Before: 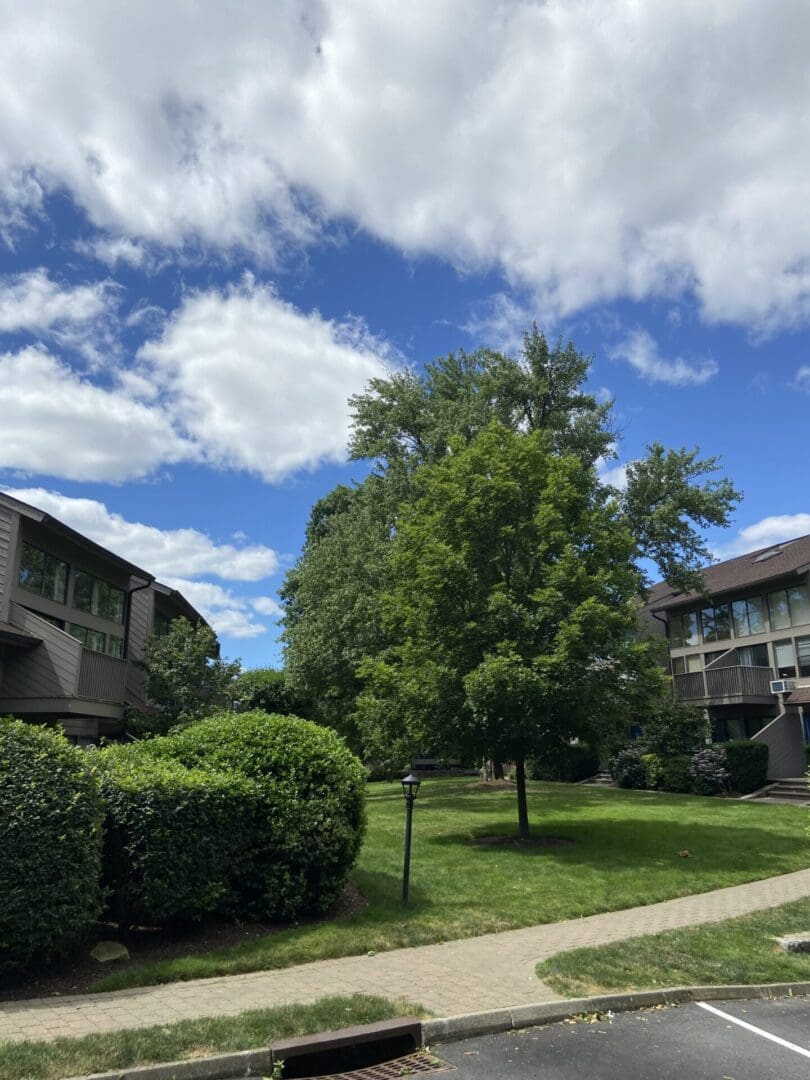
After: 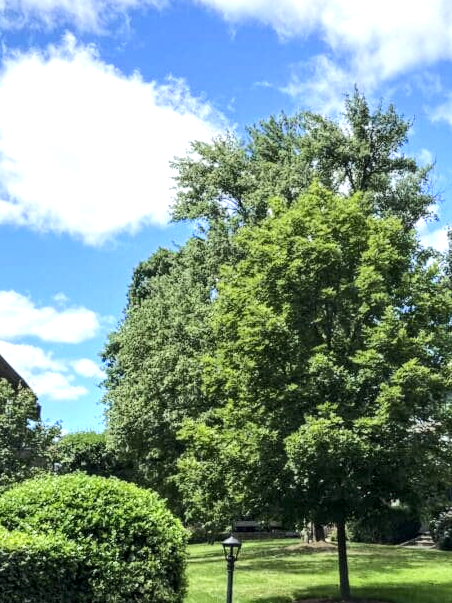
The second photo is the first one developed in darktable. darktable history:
crop and rotate: left 22.13%, top 22.054%, right 22.026%, bottom 22.102%
exposure: exposure 0.766 EV, compensate highlight preservation false
local contrast: highlights 61%, detail 143%, midtone range 0.428
rgb curve: curves: ch0 [(0, 0) (0.284, 0.292) (0.505, 0.644) (1, 1)]; ch1 [(0, 0) (0.284, 0.292) (0.505, 0.644) (1, 1)]; ch2 [(0, 0) (0.284, 0.292) (0.505, 0.644) (1, 1)], compensate middle gray true
